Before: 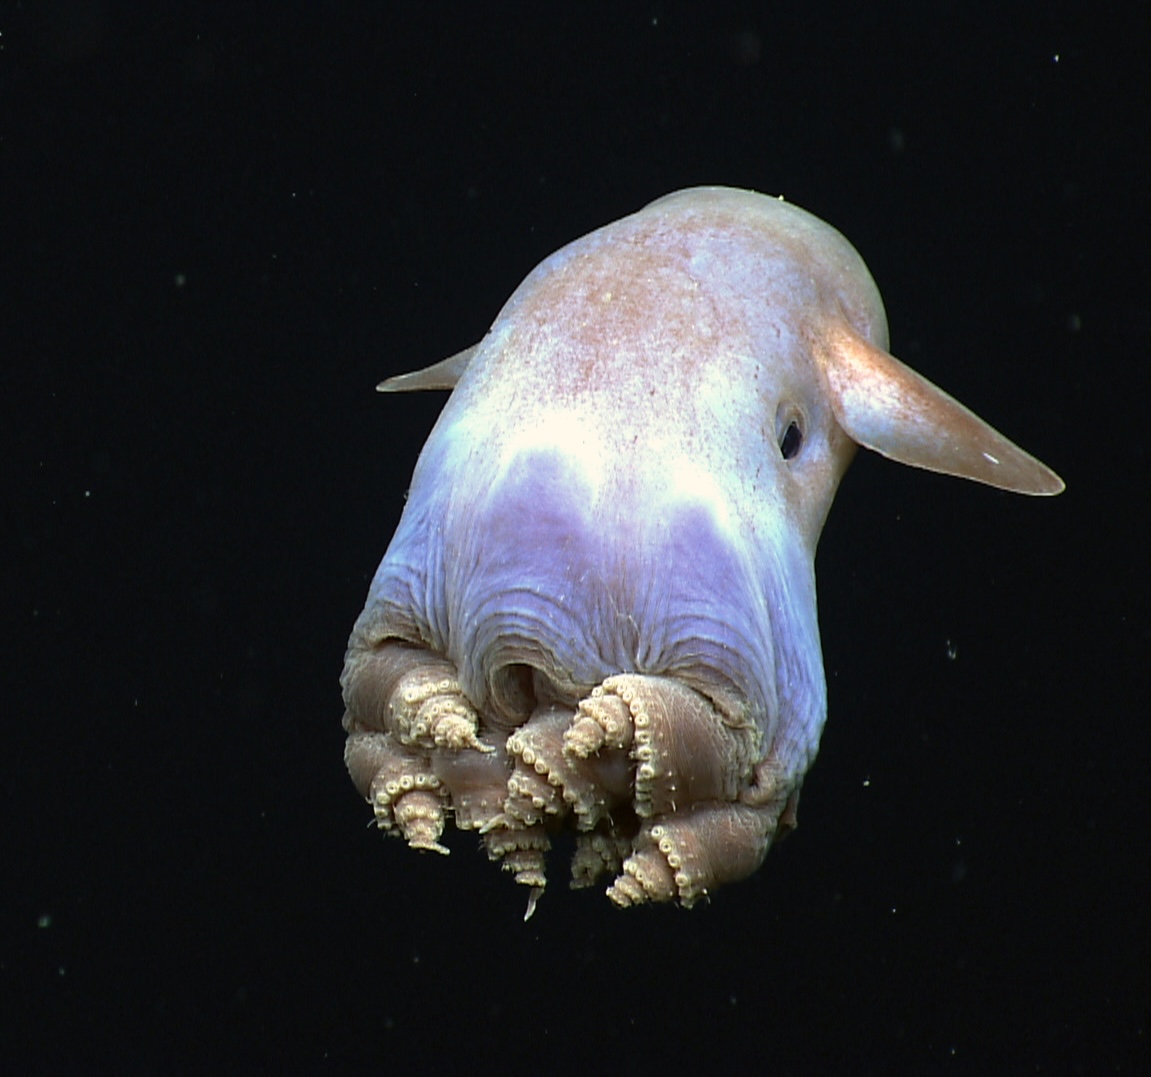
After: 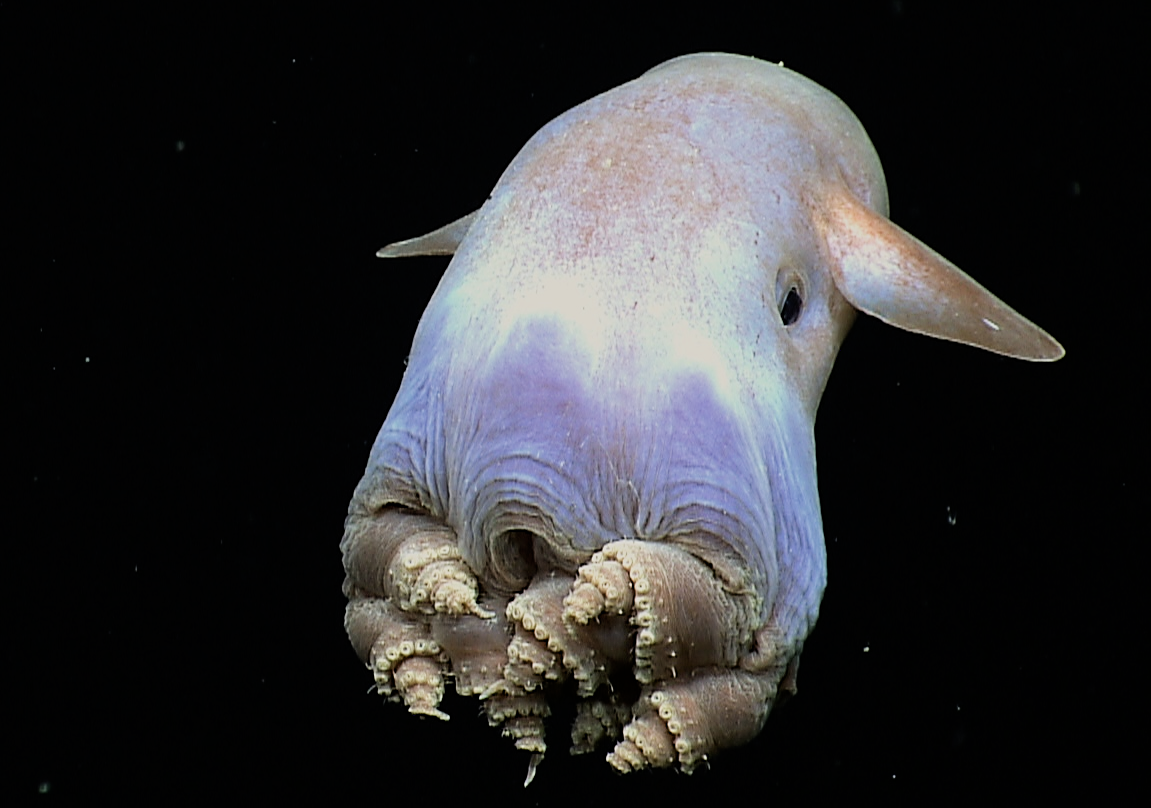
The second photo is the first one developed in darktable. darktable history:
filmic rgb: black relative exposure -7.65 EV, white relative exposure 4.56 EV, hardness 3.61, contrast 1.054
crop and rotate: top 12.469%, bottom 12.433%
sharpen: on, module defaults
